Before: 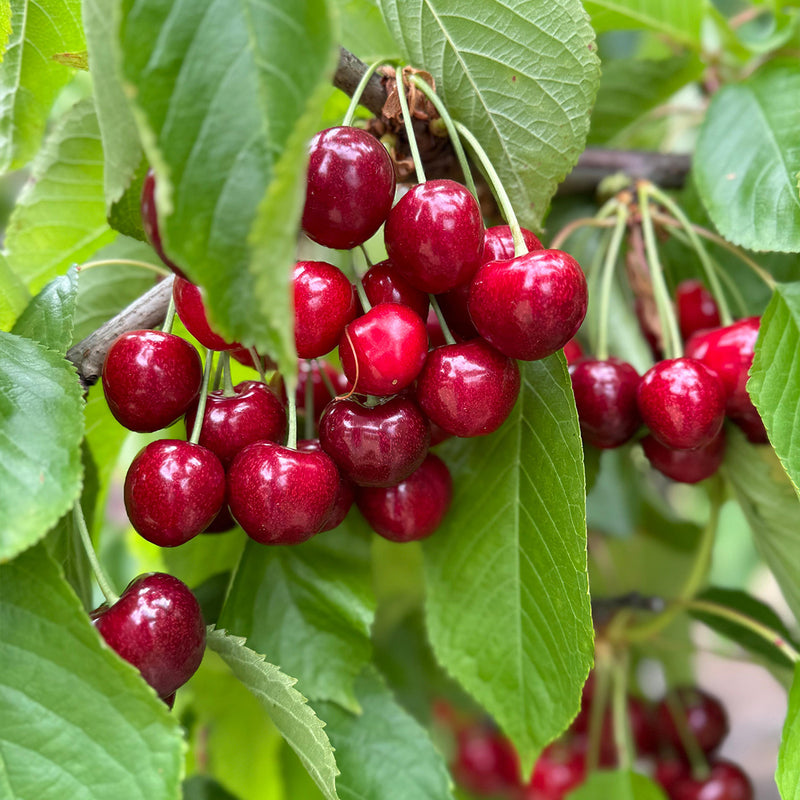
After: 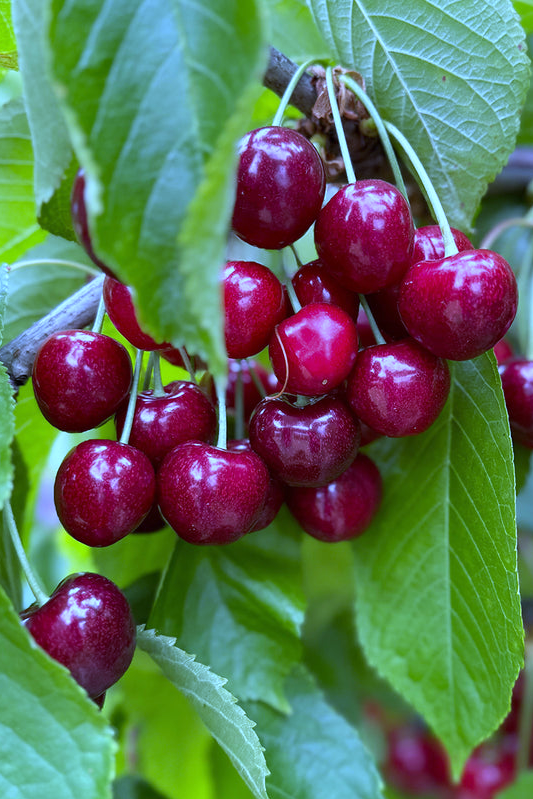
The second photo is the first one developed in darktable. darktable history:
crop and rotate: left 8.786%, right 24.548%
white balance: red 0.766, blue 1.537
